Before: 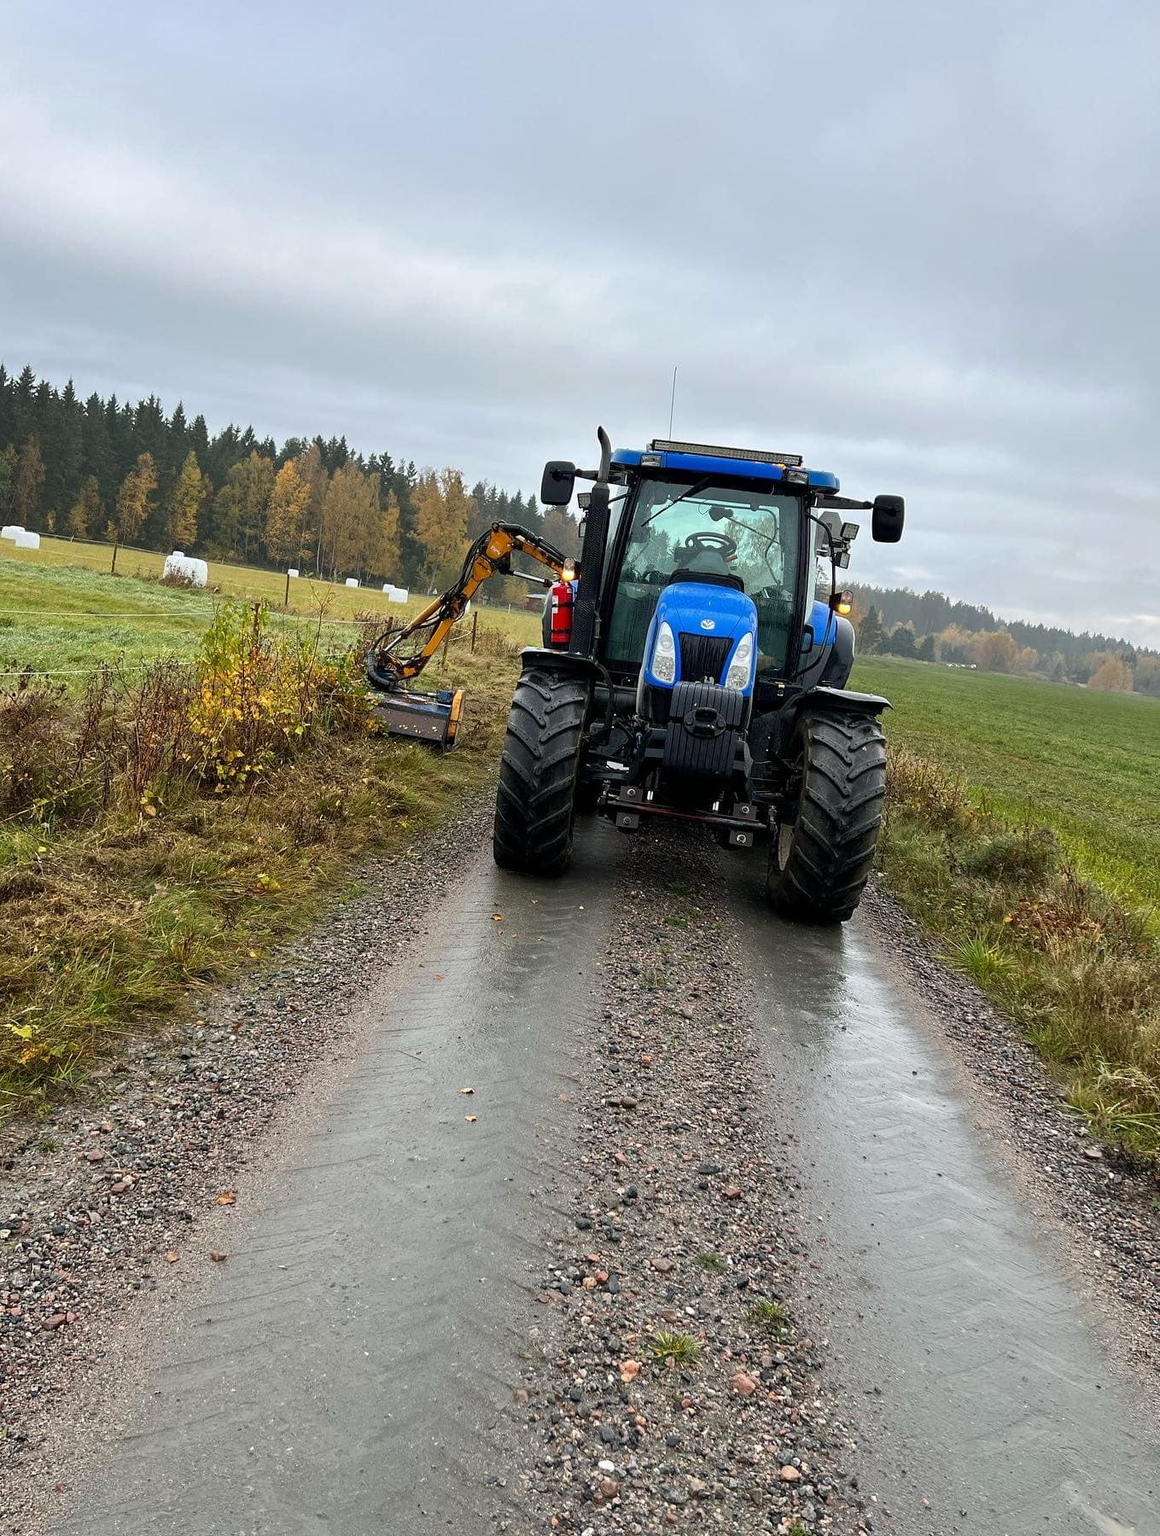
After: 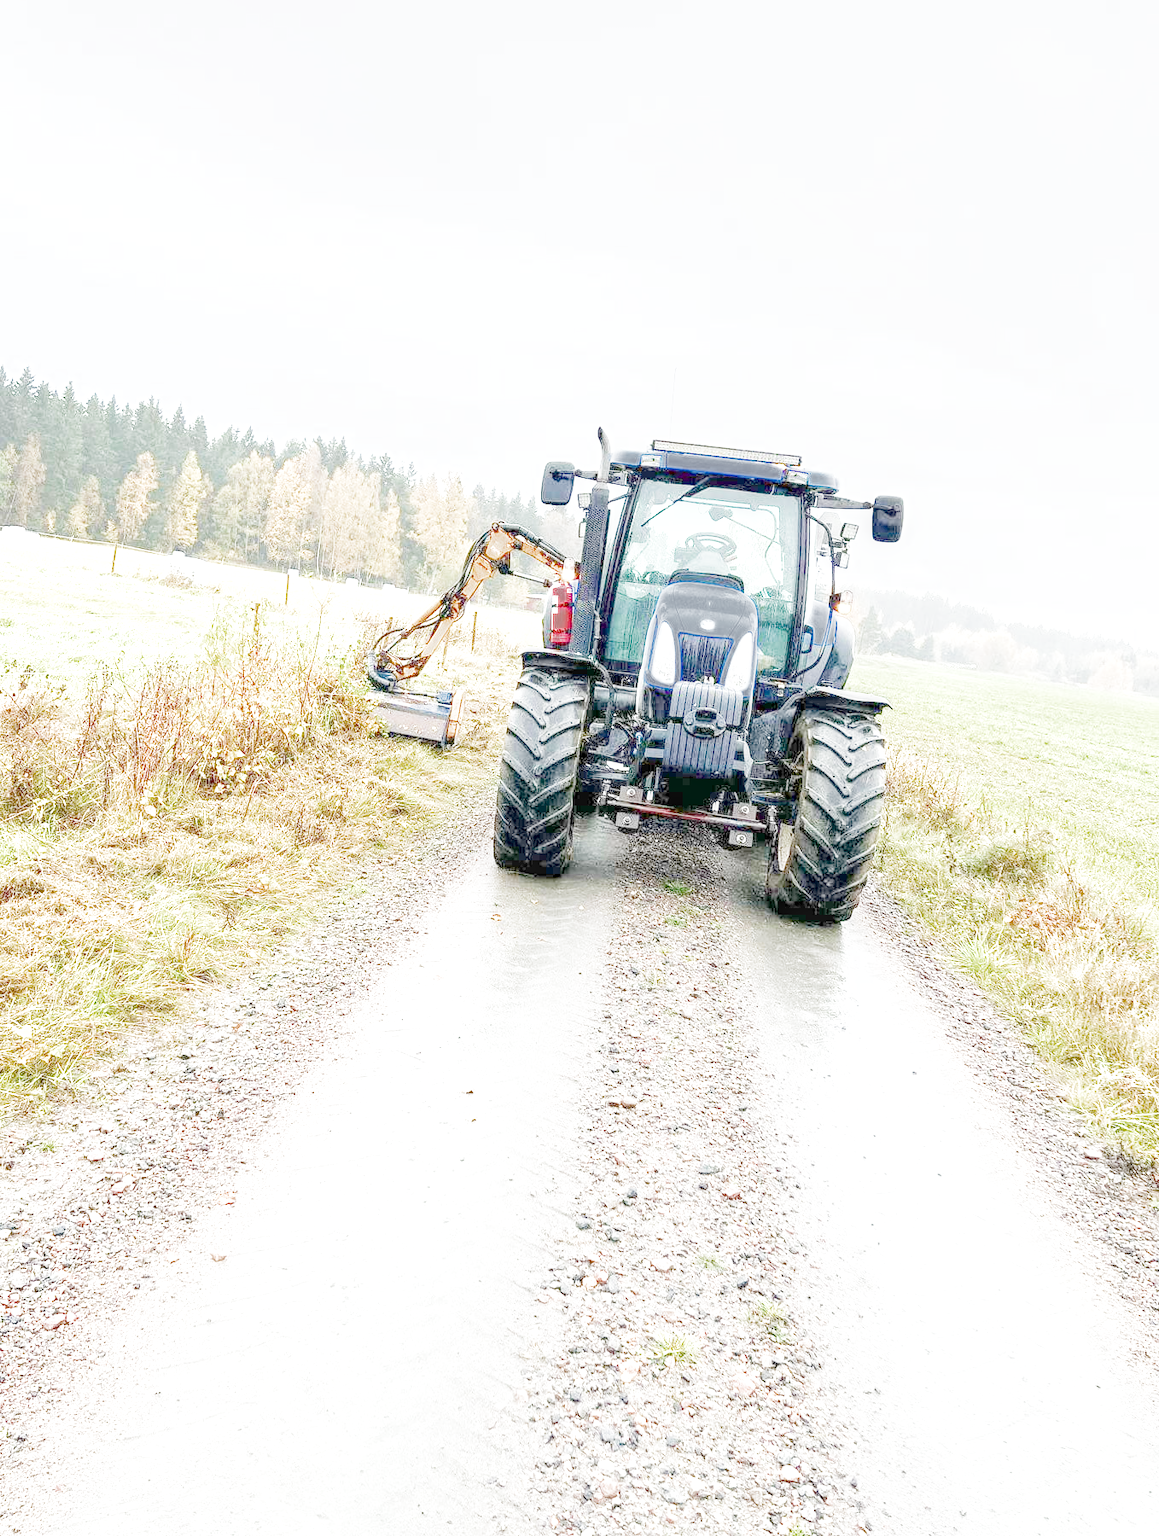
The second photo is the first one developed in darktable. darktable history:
color balance: output saturation 110%
exposure: exposure 0.6 EV, compensate highlight preservation false
local contrast: on, module defaults
filmic rgb: middle gray luminance 9.23%, black relative exposure -10.55 EV, white relative exposure 3.45 EV, threshold 6 EV, target black luminance 0%, hardness 5.98, latitude 59.69%, contrast 1.087, highlights saturation mix 5%, shadows ↔ highlights balance 29.23%, add noise in highlights 0, color science v3 (2019), use custom middle-gray values true, iterations of high-quality reconstruction 0, contrast in highlights soft, enable highlight reconstruction true
